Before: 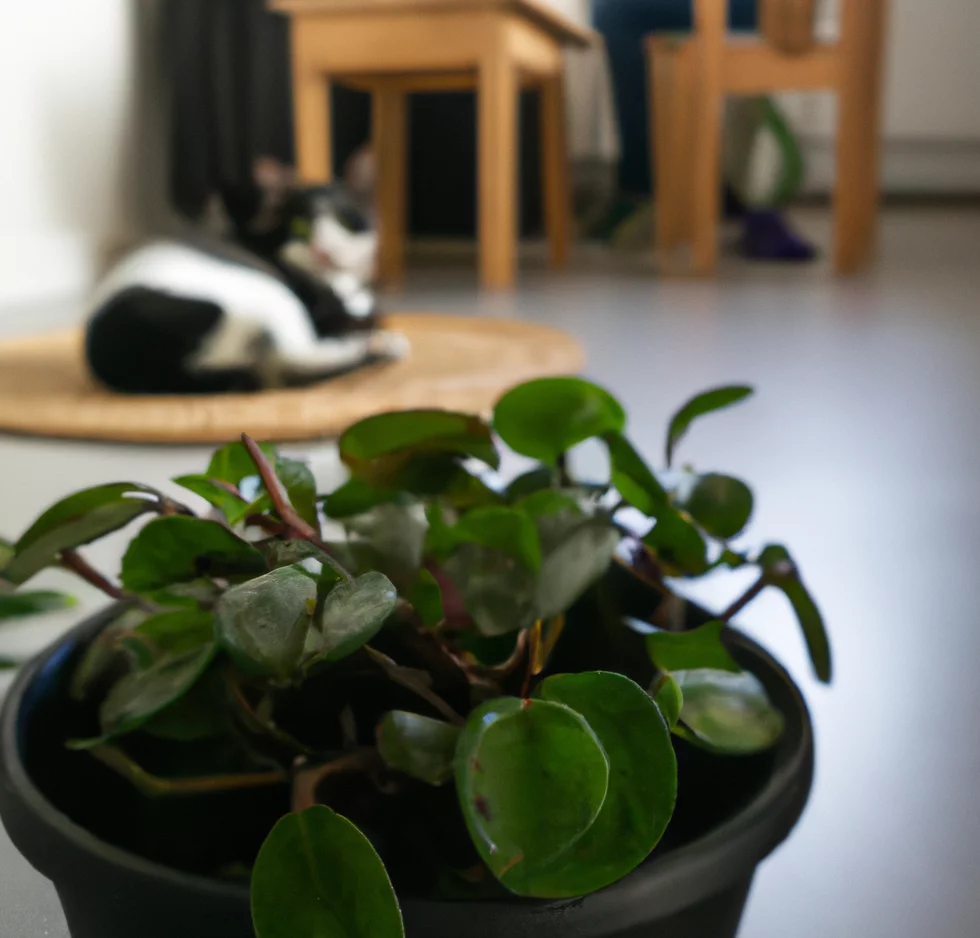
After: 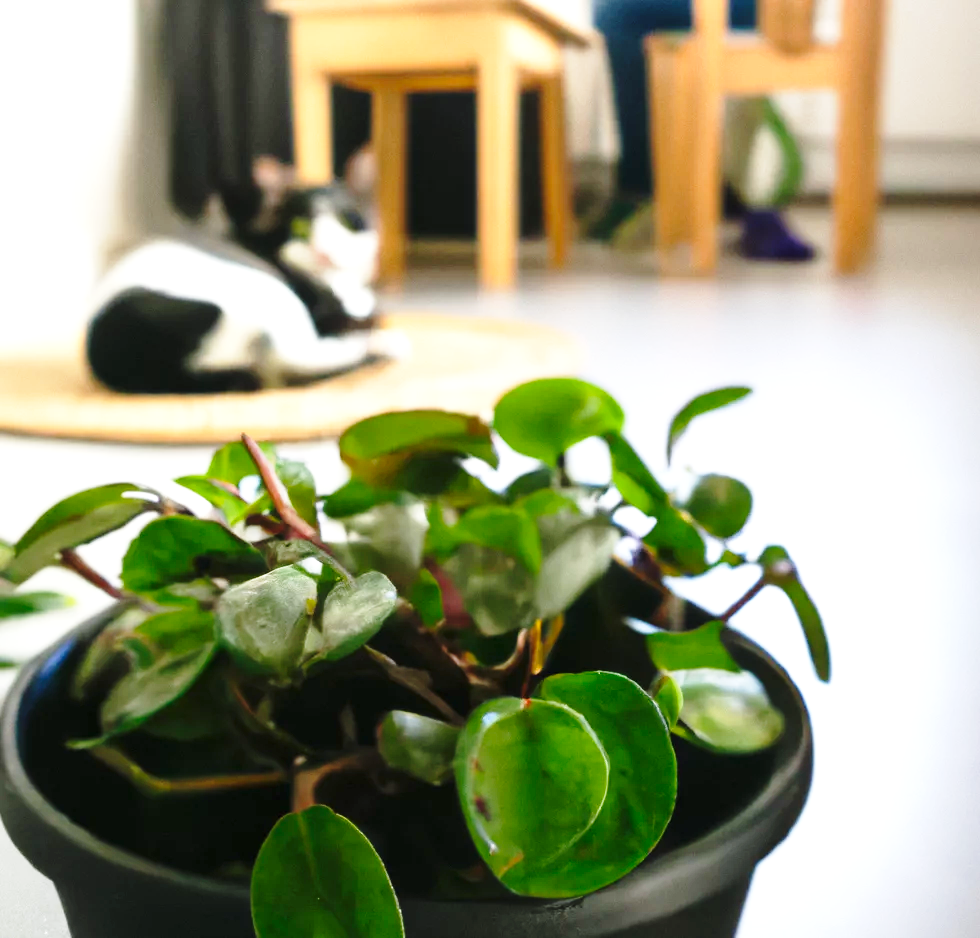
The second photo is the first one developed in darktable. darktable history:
base curve: curves: ch0 [(0, 0) (0.028, 0.03) (0.121, 0.232) (0.46, 0.748) (0.859, 0.968) (1, 1)], preserve colors none
exposure: black level correction 0, exposure 1.098 EV, compensate exposure bias true, compensate highlight preservation false
